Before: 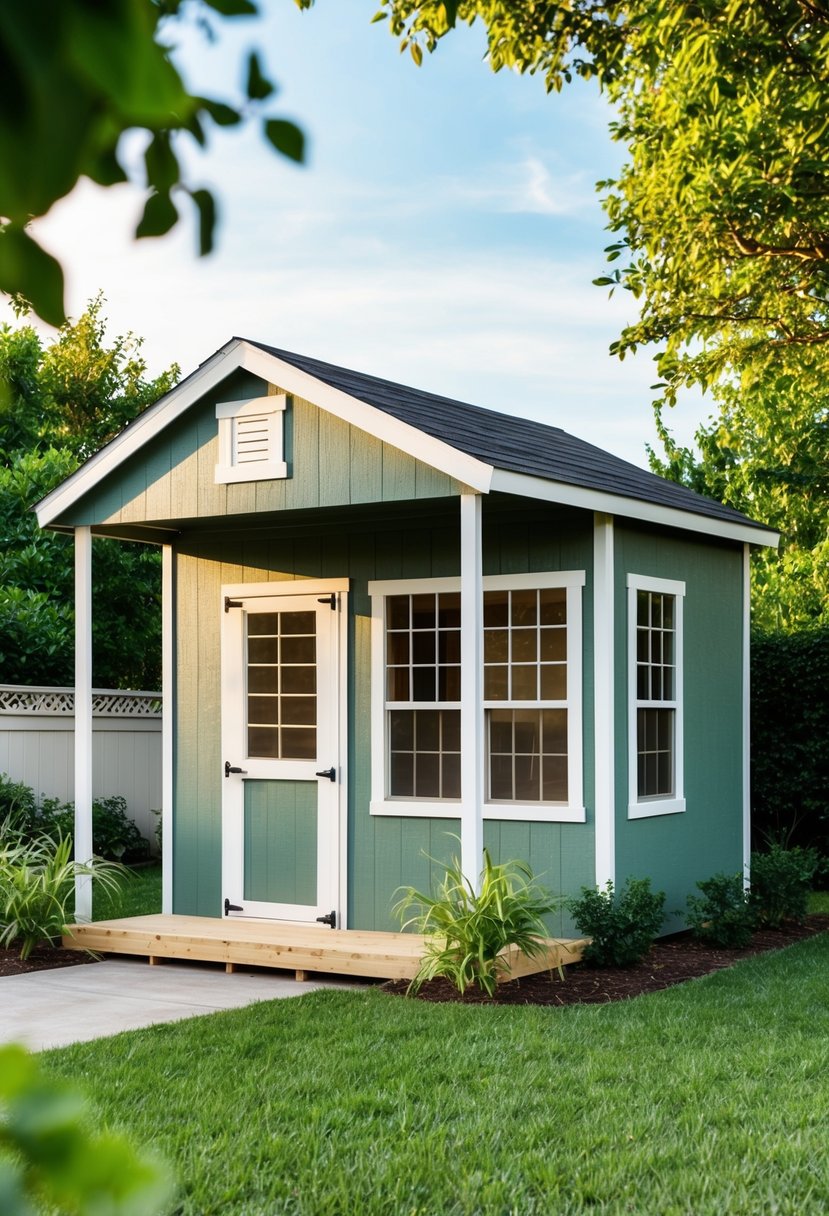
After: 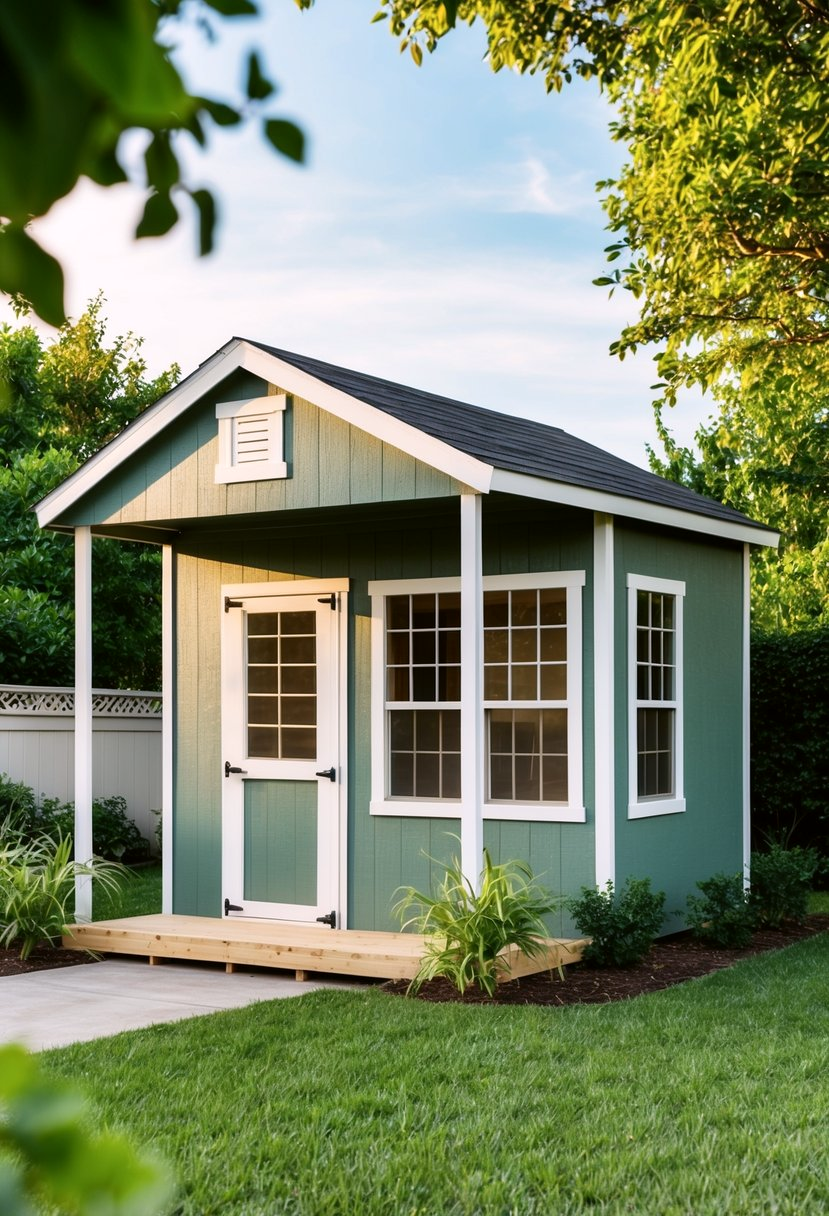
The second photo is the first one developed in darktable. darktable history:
color correction: highlights a* 3, highlights b* -1.14, shadows a* -0.083, shadows b* 2.53, saturation 0.979
